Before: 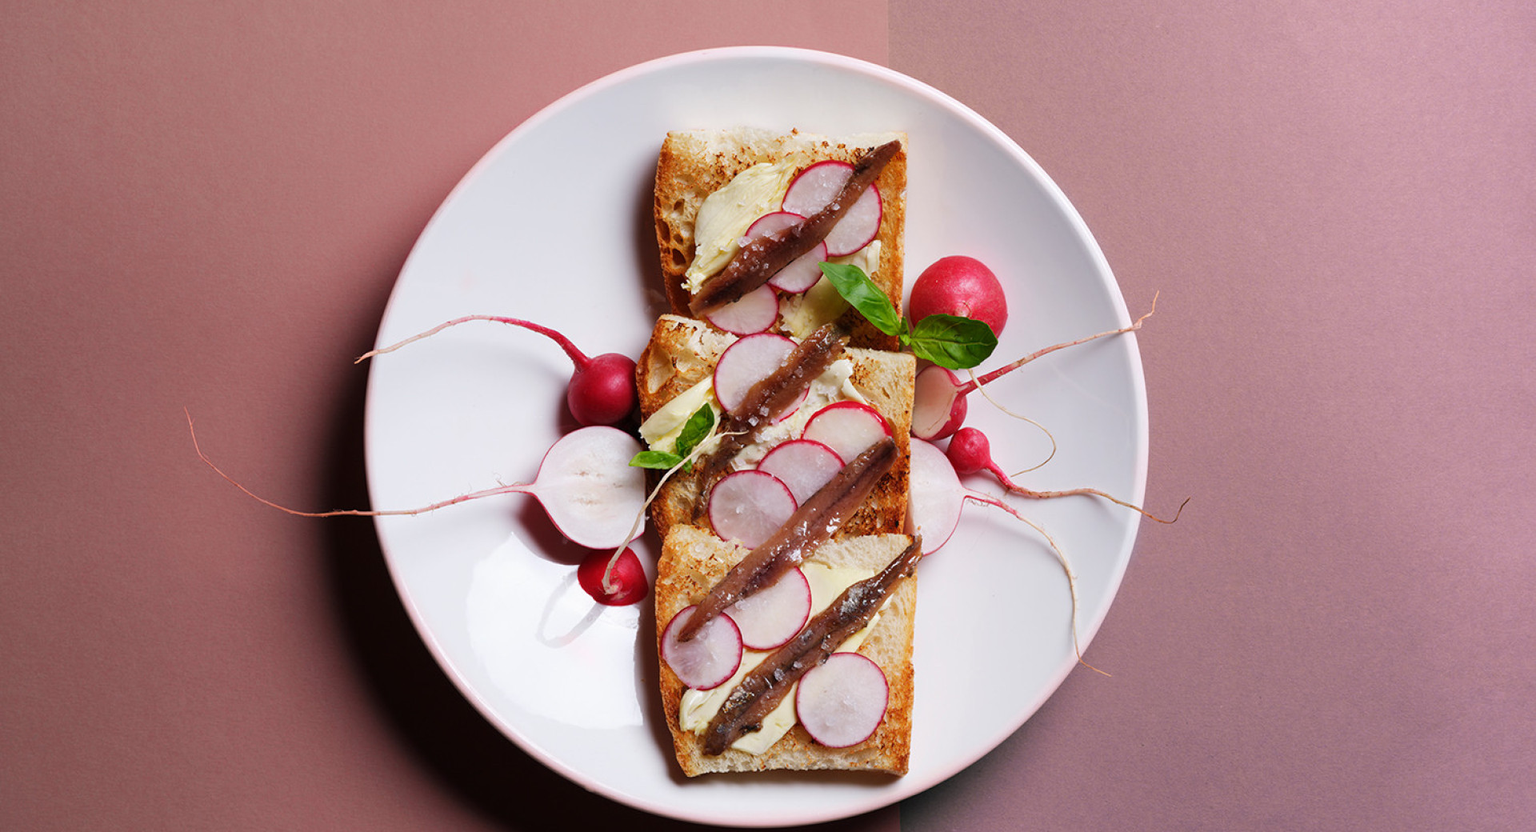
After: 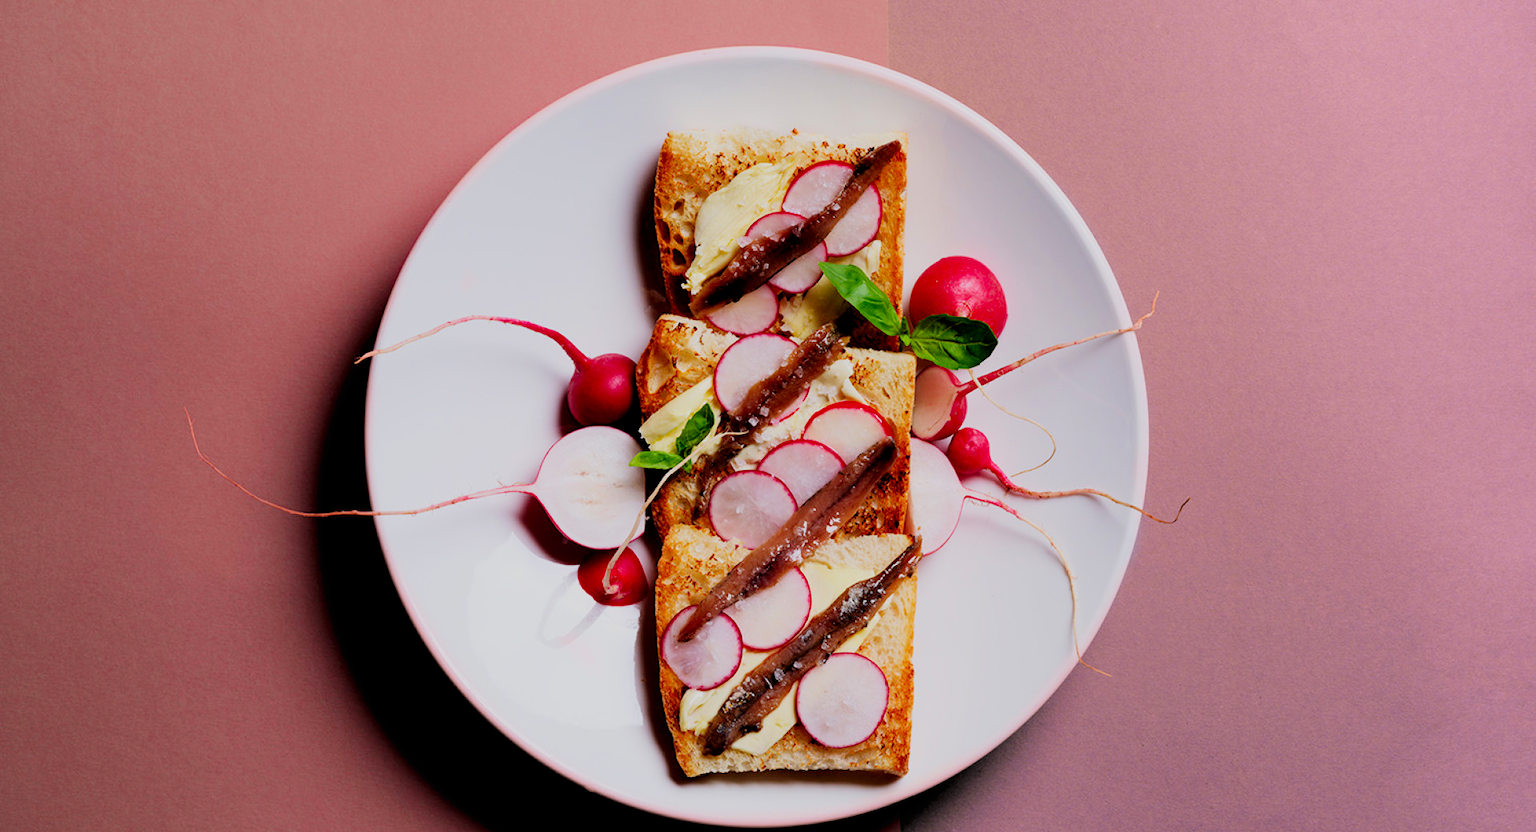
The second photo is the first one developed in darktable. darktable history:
tone curve: curves: ch0 [(0, 0) (0.003, 0) (0.011, 0.001) (0.025, 0.002) (0.044, 0.004) (0.069, 0.006) (0.1, 0.009) (0.136, 0.03) (0.177, 0.076) (0.224, 0.13) (0.277, 0.202) (0.335, 0.28) (0.399, 0.367) (0.468, 0.46) (0.543, 0.562) (0.623, 0.67) (0.709, 0.787) (0.801, 0.889) (0.898, 0.972) (1, 1)], preserve colors none
filmic rgb: middle gray luminance 17.84%, black relative exposure -7.5 EV, white relative exposure 8.44 EV, target black luminance 0%, hardness 2.23, latitude 17.56%, contrast 0.874, highlights saturation mix 4.87%, shadows ↔ highlights balance 10.25%, color science v6 (2022)
